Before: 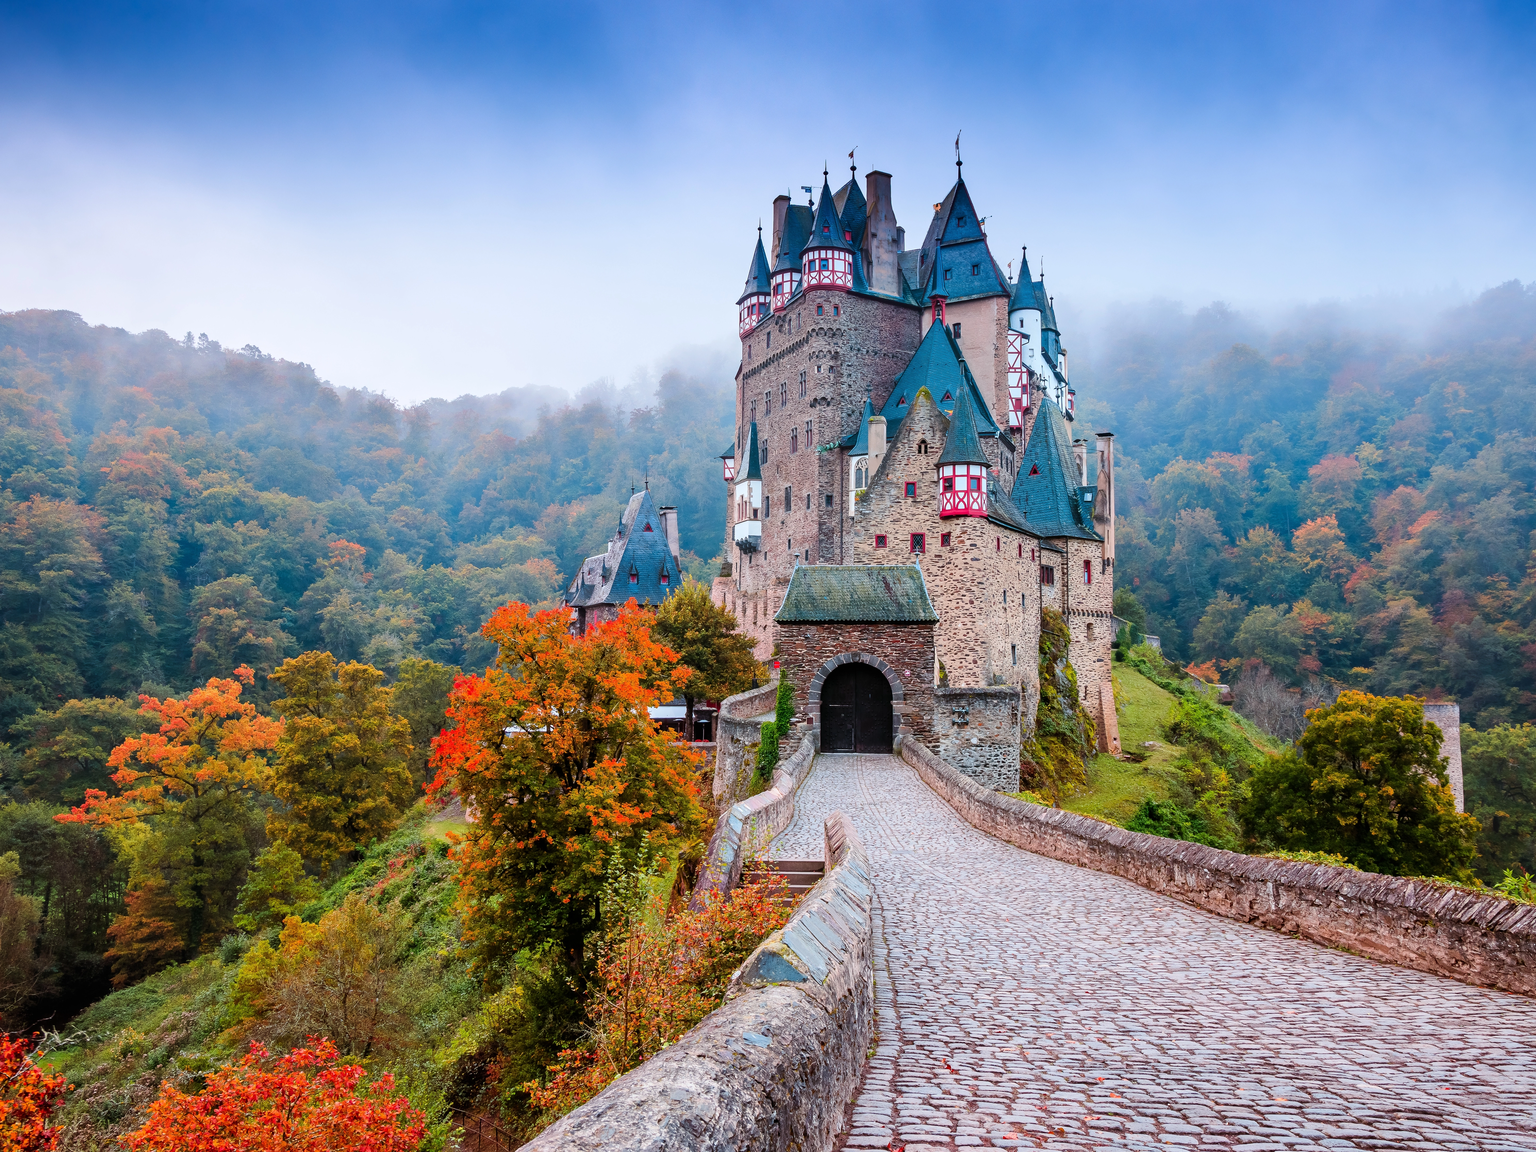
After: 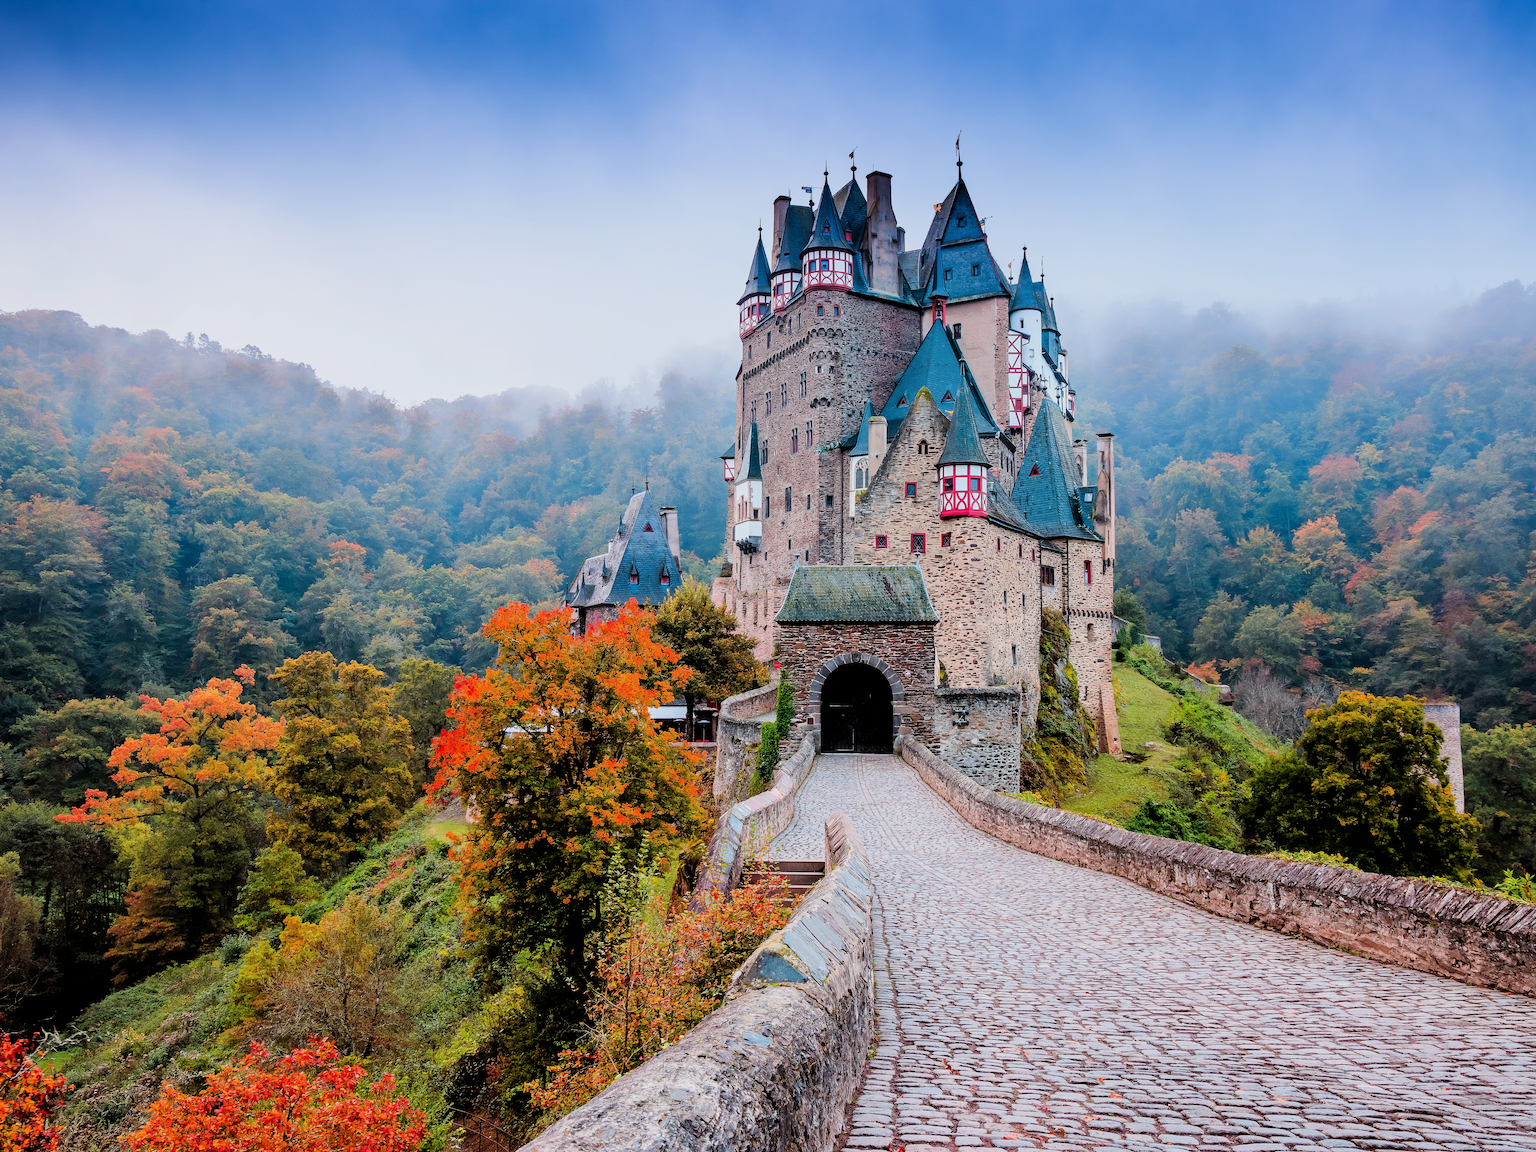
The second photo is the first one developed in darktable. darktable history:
filmic rgb: black relative exposure -11.77 EV, white relative exposure 5.44 EV, hardness 4.48, latitude 49.03%, contrast 1.143, iterations of high-quality reconstruction 0
